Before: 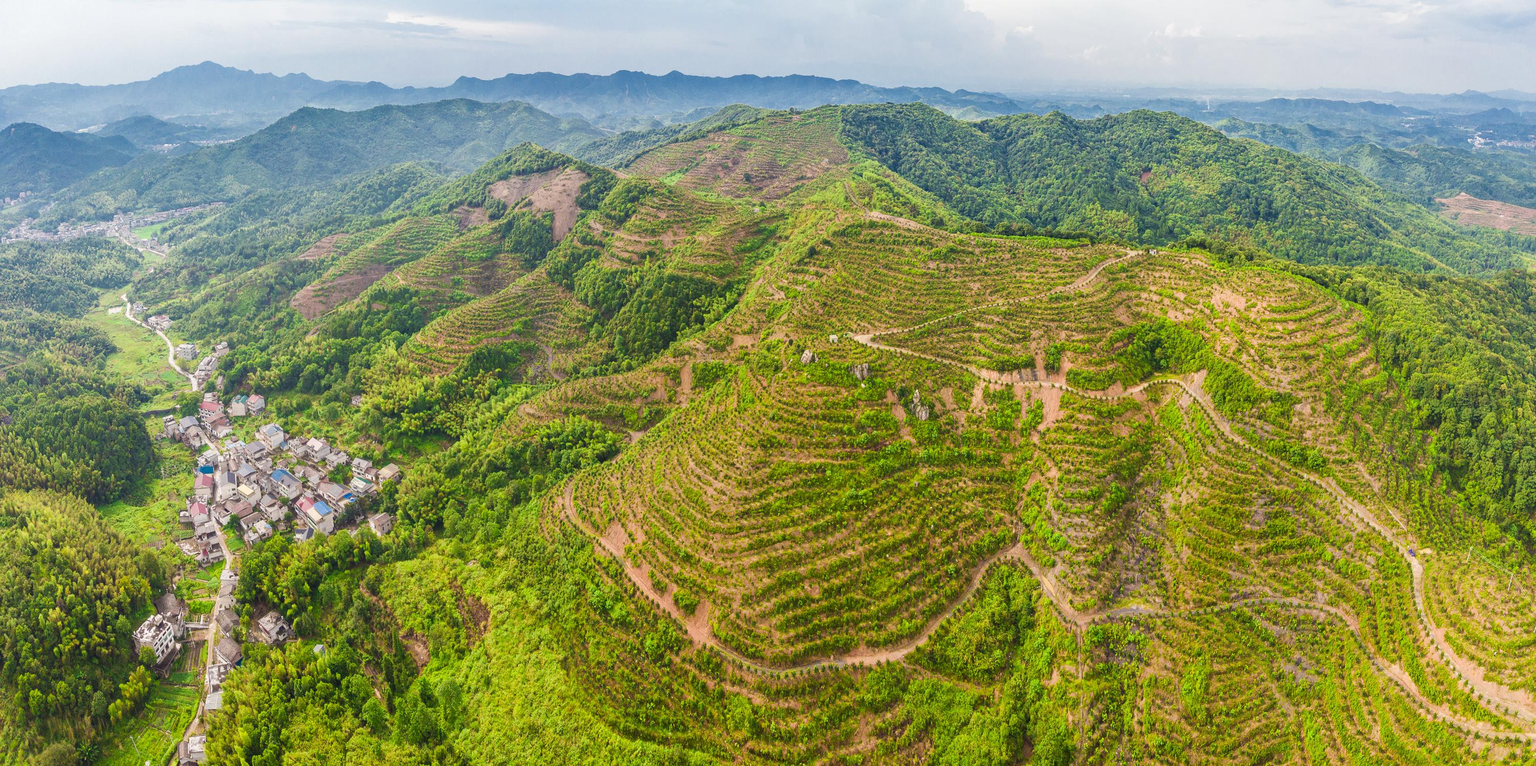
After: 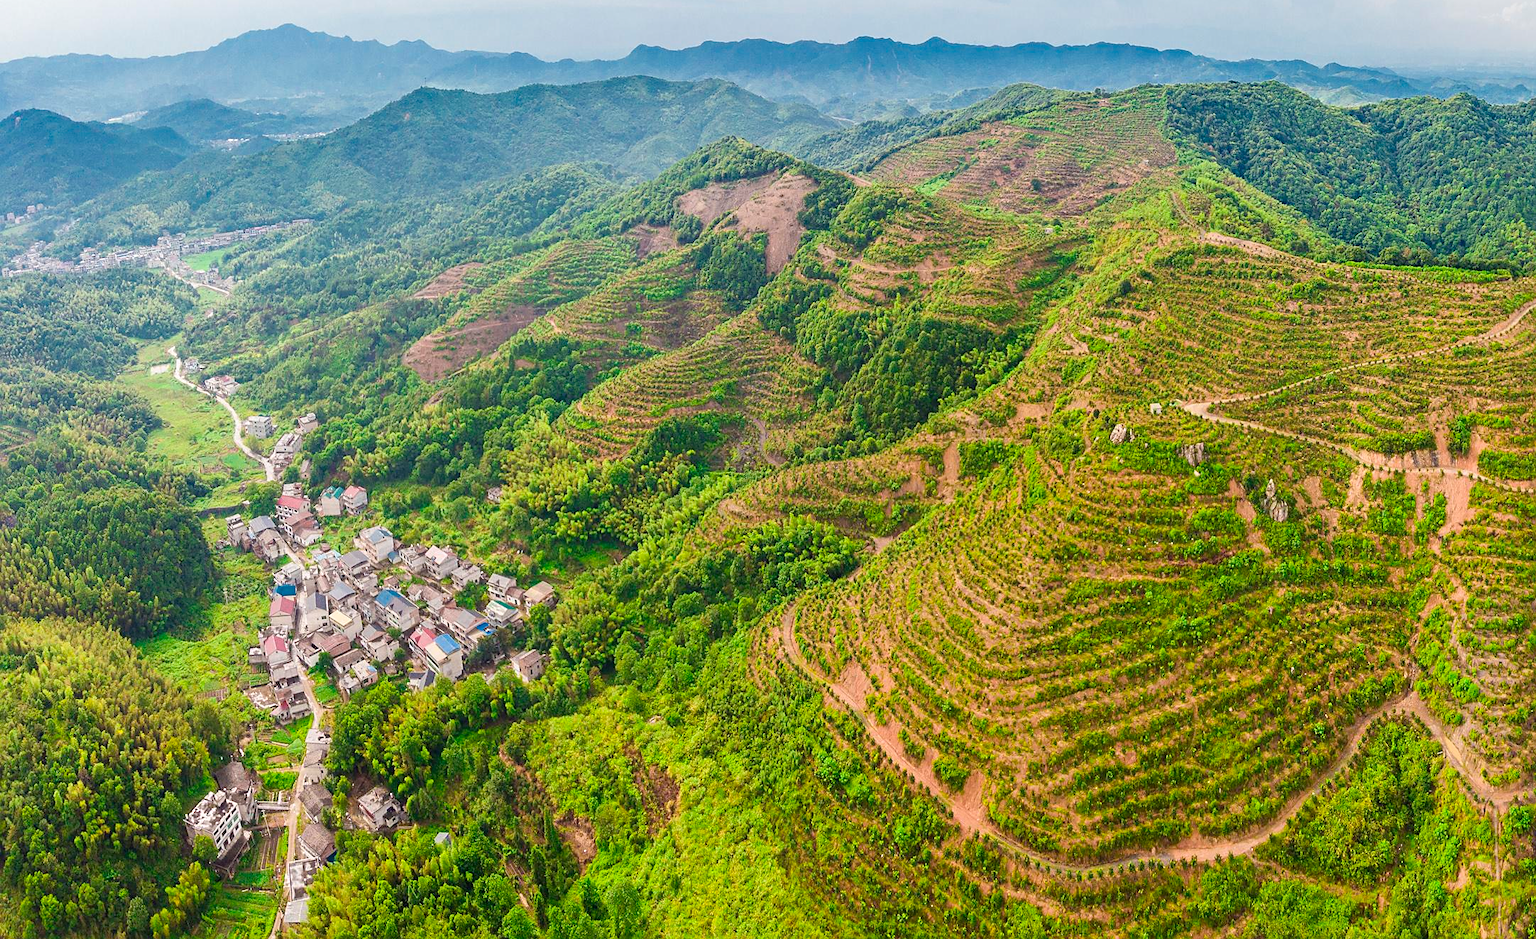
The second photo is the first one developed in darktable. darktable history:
crop: top 5.749%, right 27.854%, bottom 5.695%
sharpen: radius 1.899, amount 0.4, threshold 1.645
